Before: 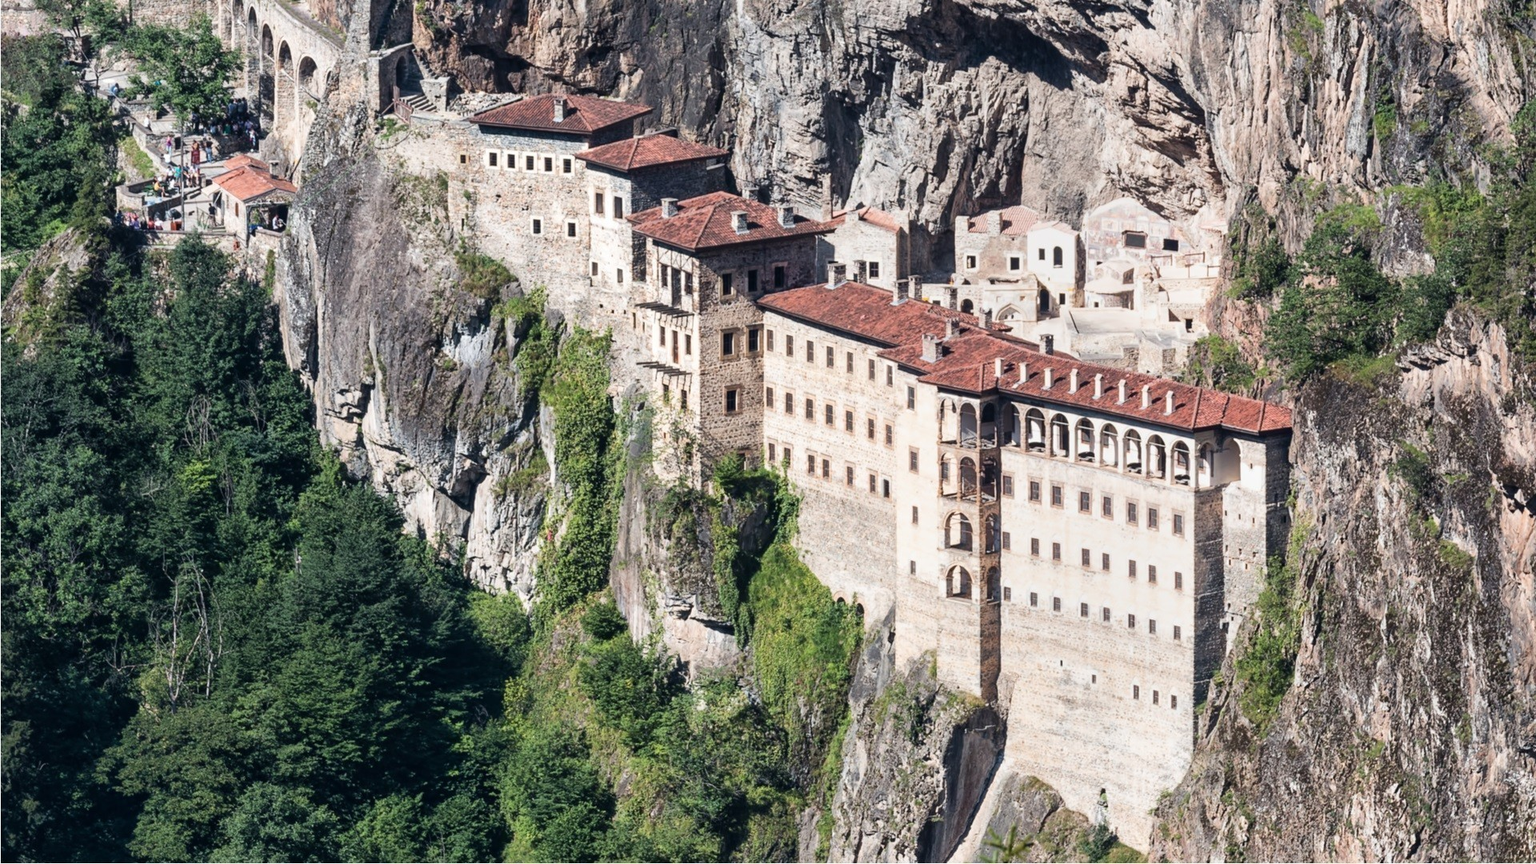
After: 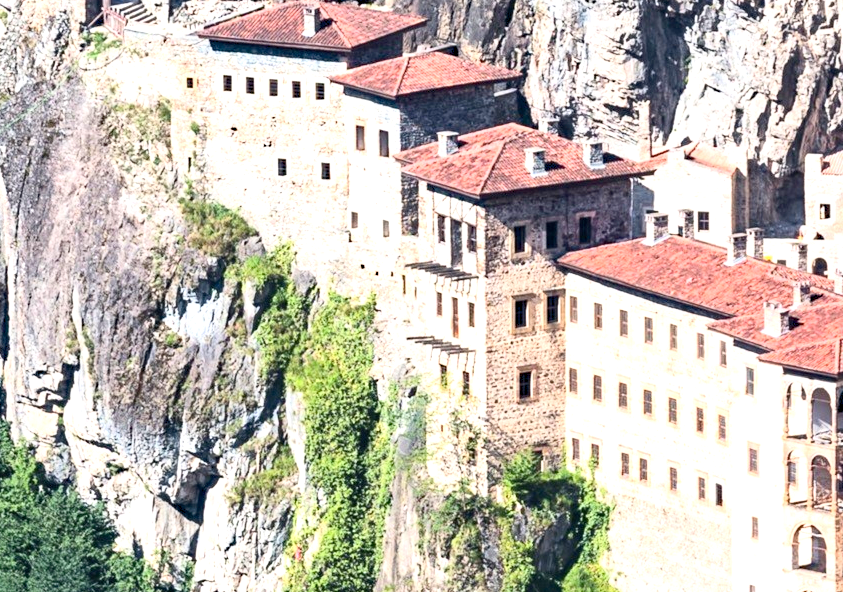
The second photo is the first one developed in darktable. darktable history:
contrast brightness saturation: contrast 0.205, brightness 0.166, saturation 0.226
haze removal: compatibility mode true, adaptive false
exposure: exposure 0.913 EV, compensate highlight preservation false
crop: left 20.312%, top 10.805%, right 35.766%, bottom 34.292%
